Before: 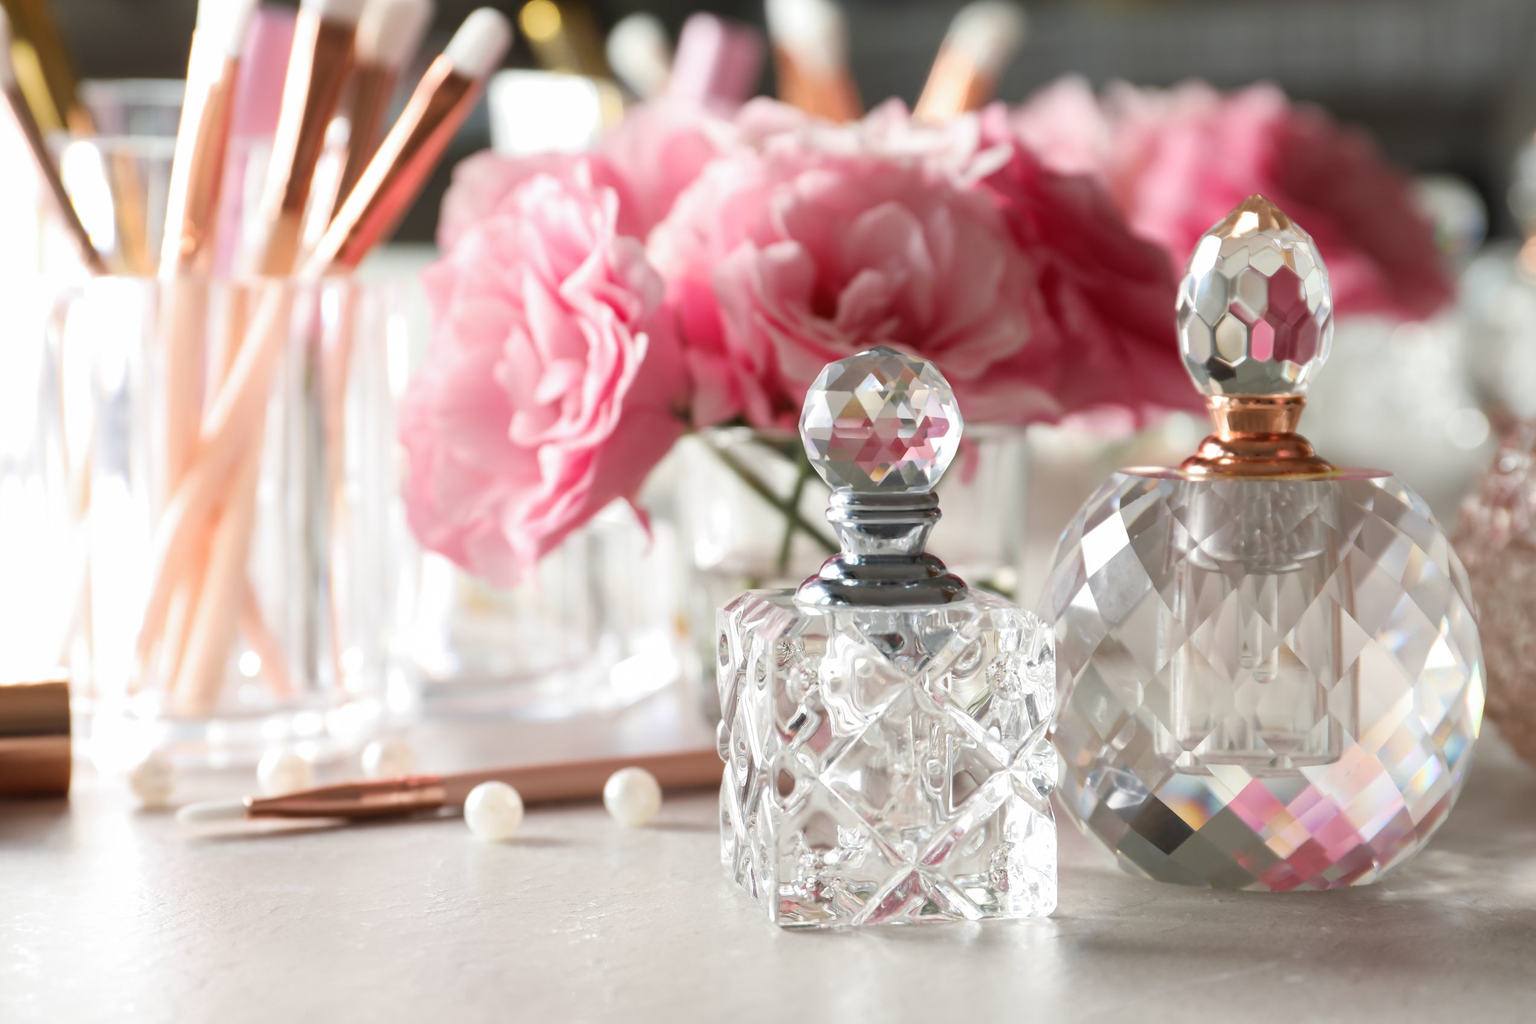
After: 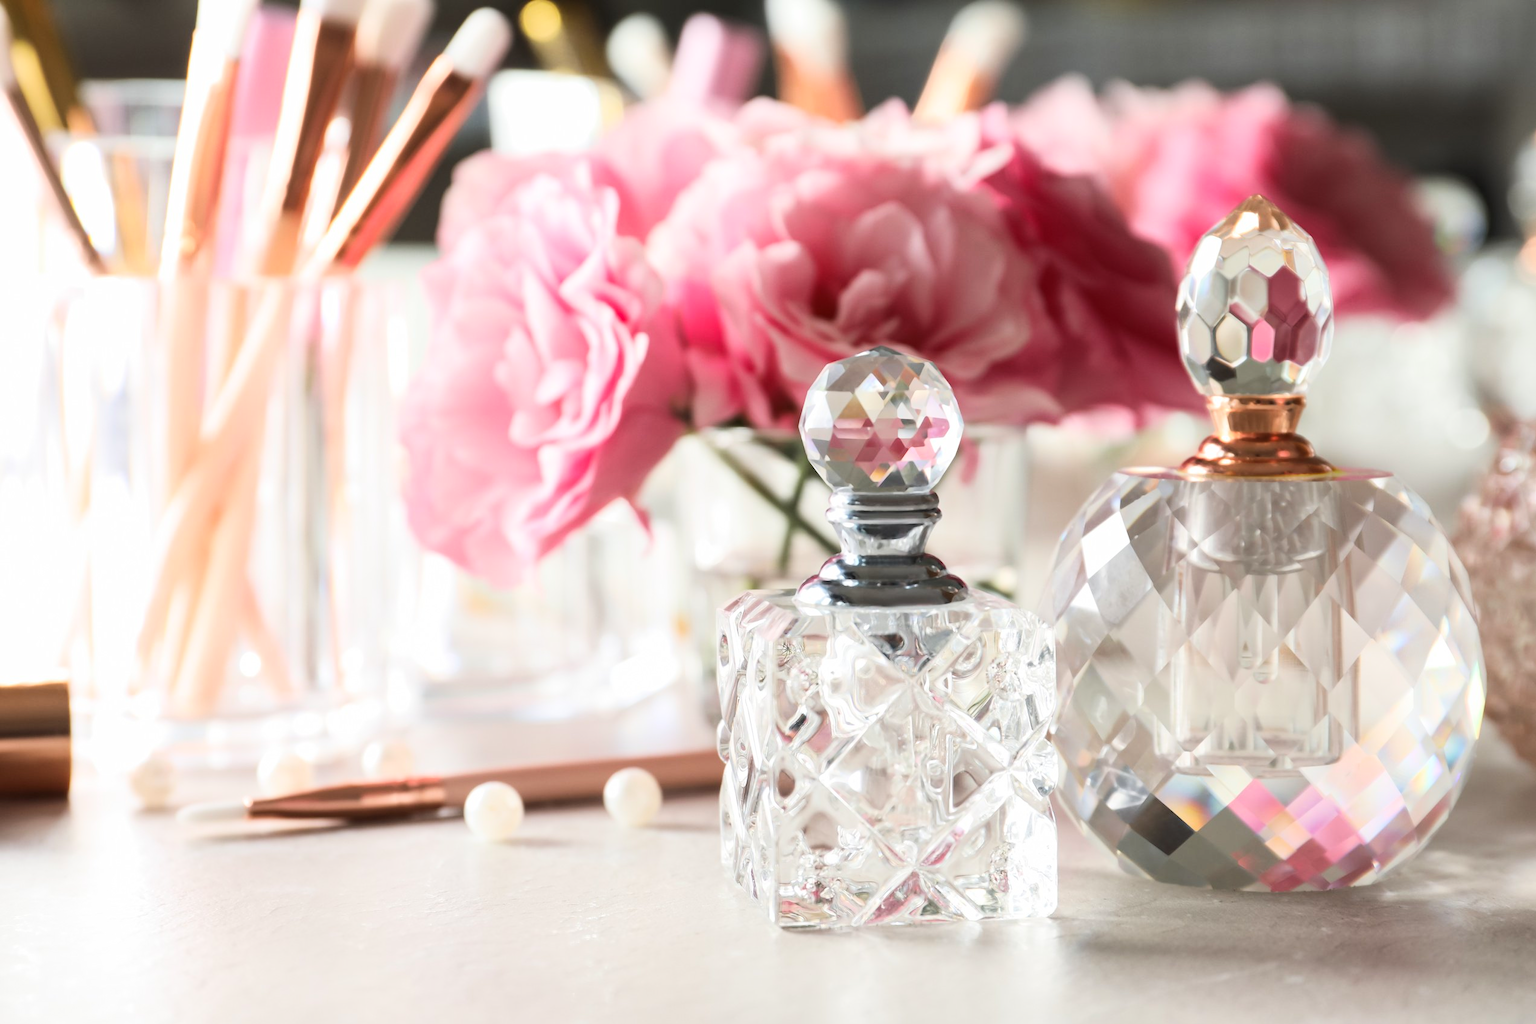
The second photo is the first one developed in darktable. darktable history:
tone curve: curves: ch0 [(0, 0) (0.003, 0.01) (0.011, 0.015) (0.025, 0.023) (0.044, 0.038) (0.069, 0.058) (0.1, 0.093) (0.136, 0.134) (0.177, 0.176) (0.224, 0.221) (0.277, 0.282) (0.335, 0.36) (0.399, 0.438) (0.468, 0.54) (0.543, 0.632) (0.623, 0.724) (0.709, 0.814) (0.801, 0.885) (0.898, 0.947) (1, 1)], color space Lab, linked channels, preserve colors none
